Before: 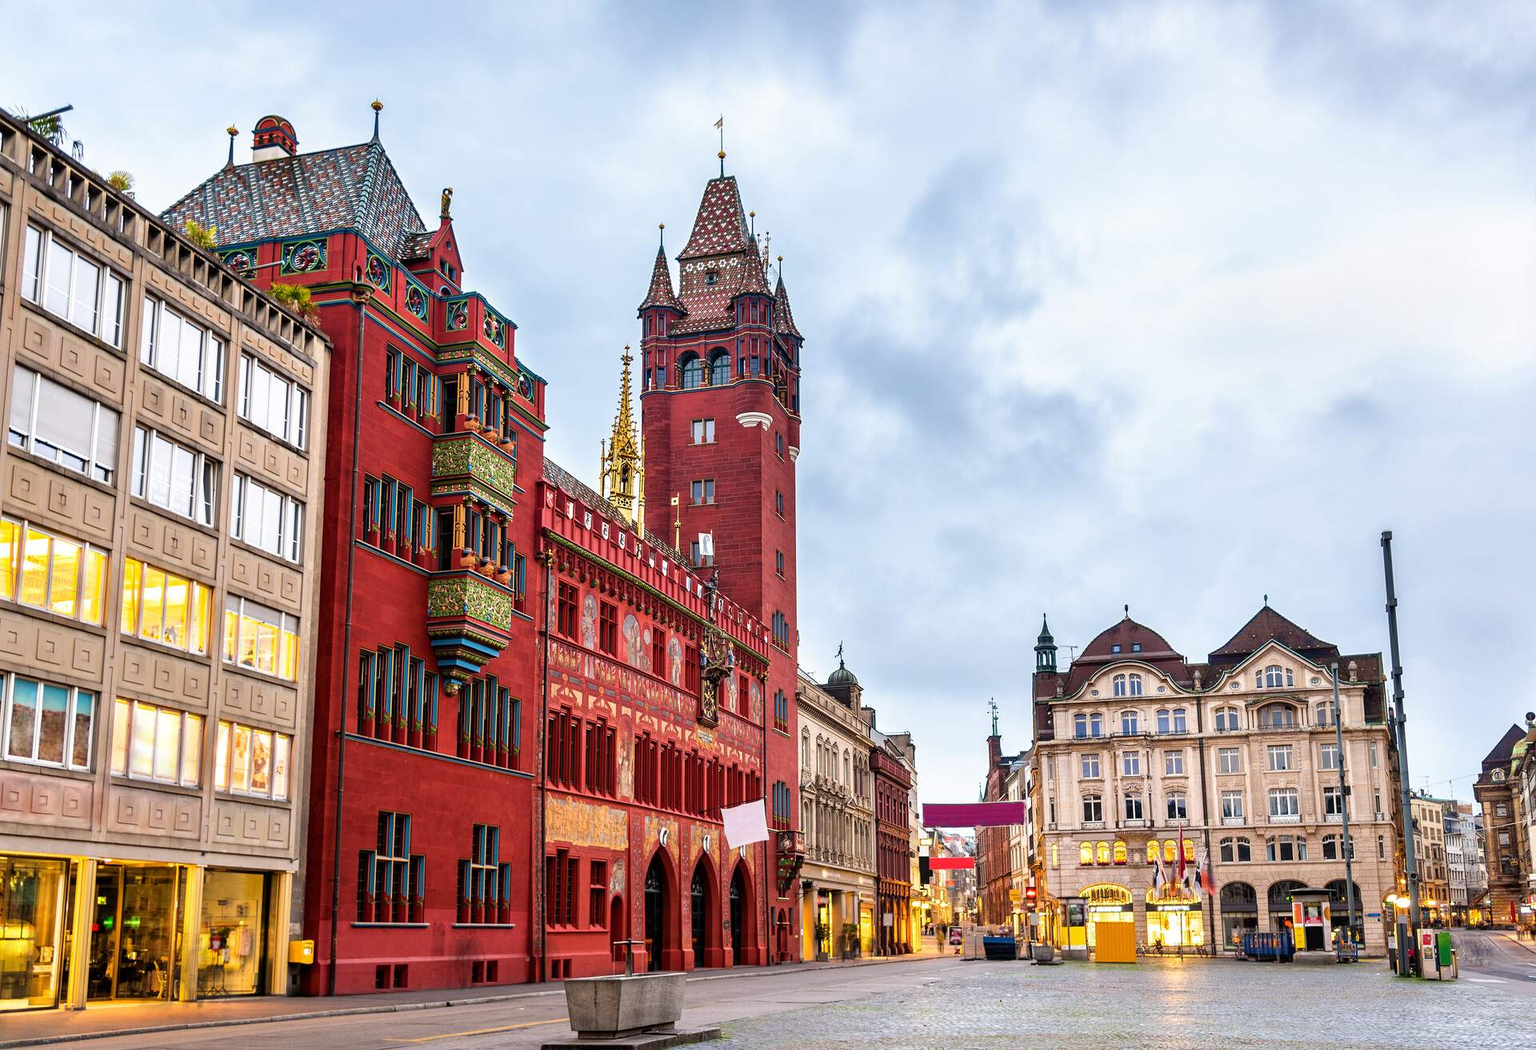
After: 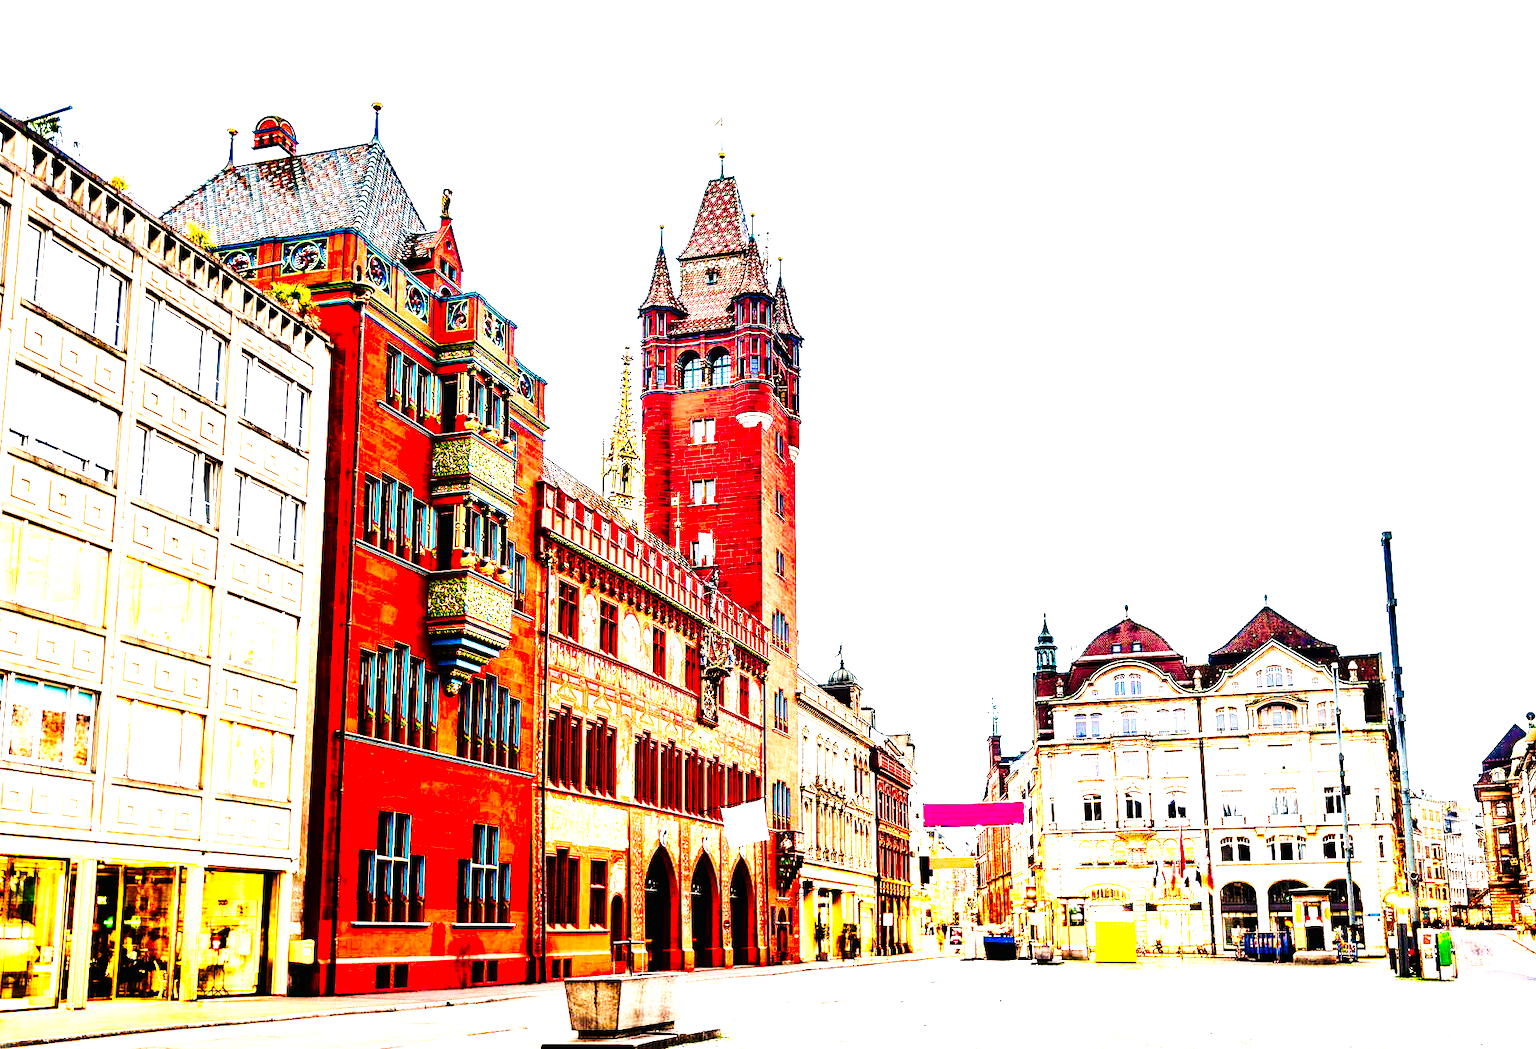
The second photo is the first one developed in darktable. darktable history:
tone equalizer: -8 EV -0.75 EV, -7 EV -0.7 EV, -6 EV -0.6 EV, -5 EV -0.4 EV, -3 EV 0.4 EV, -2 EV 0.6 EV, -1 EV 0.7 EV, +0 EV 0.75 EV, edges refinement/feathering 500, mask exposure compensation -1.57 EV, preserve details no
levels: levels [0, 0.48, 0.961]
local contrast: highlights 100%, shadows 100%, detail 120%, midtone range 0.2
color calibration: x 0.355, y 0.367, temperature 4700.38 K
white balance: red 1.045, blue 0.932
tone curve: curves: ch0 [(0, 0) (0.003, 0.005) (0.011, 0.008) (0.025, 0.01) (0.044, 0.014) (0.069, 0.017) (0.1, 0.022) (0.136, 0.028) (0.177, 0.037) (0.224, 0.049) (0.277, 0.091) (0.335, 0.168) (0.399, 0.292) (0.468, 0.463) (0.543, 0.637) (0.623, 0.792) (0.709, 0.903) (0.801, 0.963) (0.898, 0.985) (1, 1)], preserve colors none
color balance rgb: shadows lift › chroma 2%, shadows lift › hue 219.6°, power › hue 313.2°, highlights gain › chroma 3%, highlights gain › hue 75.6°, global offset › luminance 0.5%, perceptual saturation grading › global saturation 15.33%, perceptual saturation grading › highlights -19.33%, perceptual saturation grading › shadows 20%, global vibrance 20%
exposure: black level correction 0.01, exposure 1 EV, compensate highlight preservation false
